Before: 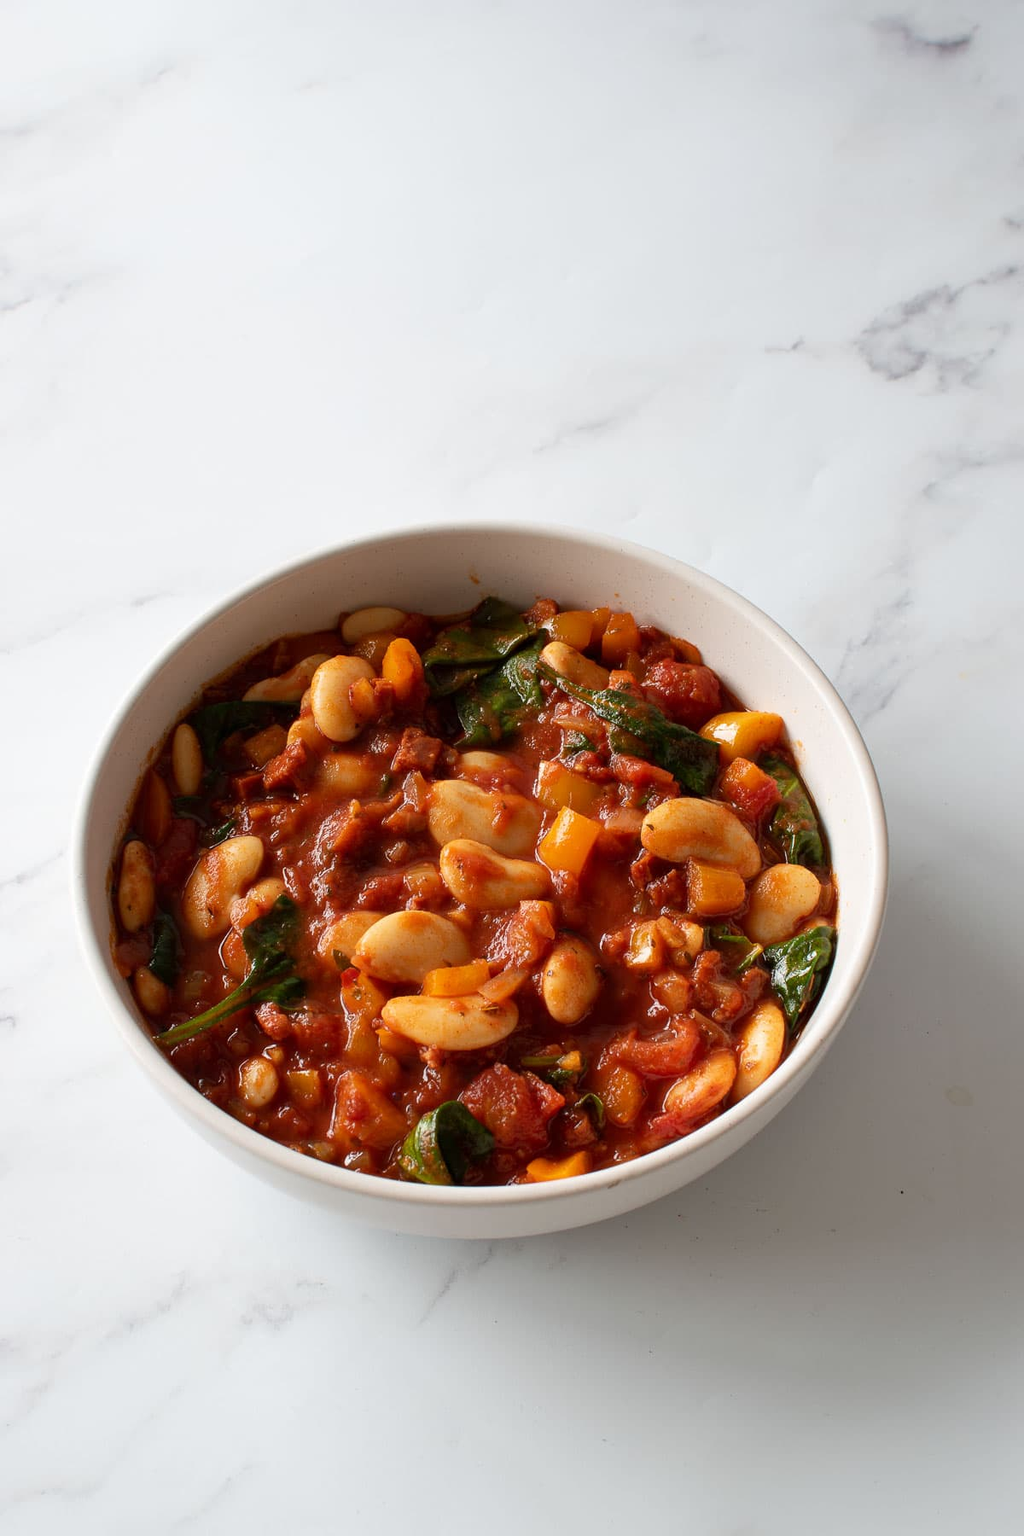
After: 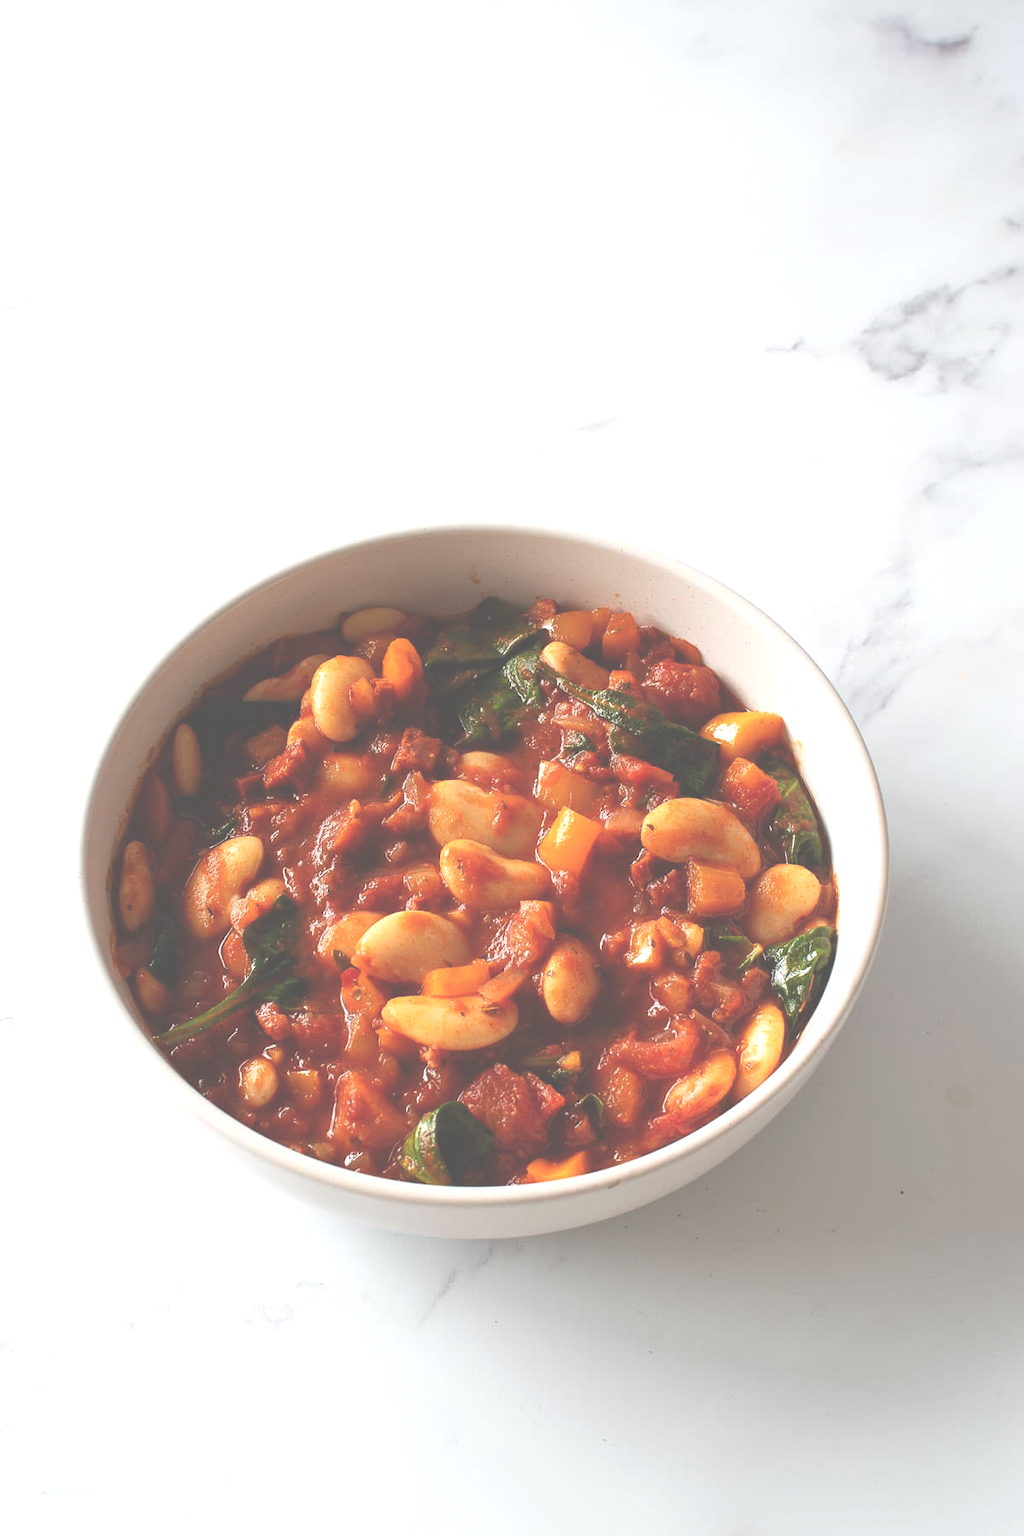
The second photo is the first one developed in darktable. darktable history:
exposure: black level correction -0.069, exposure 0.503 EV, compensate highlight preservation false
